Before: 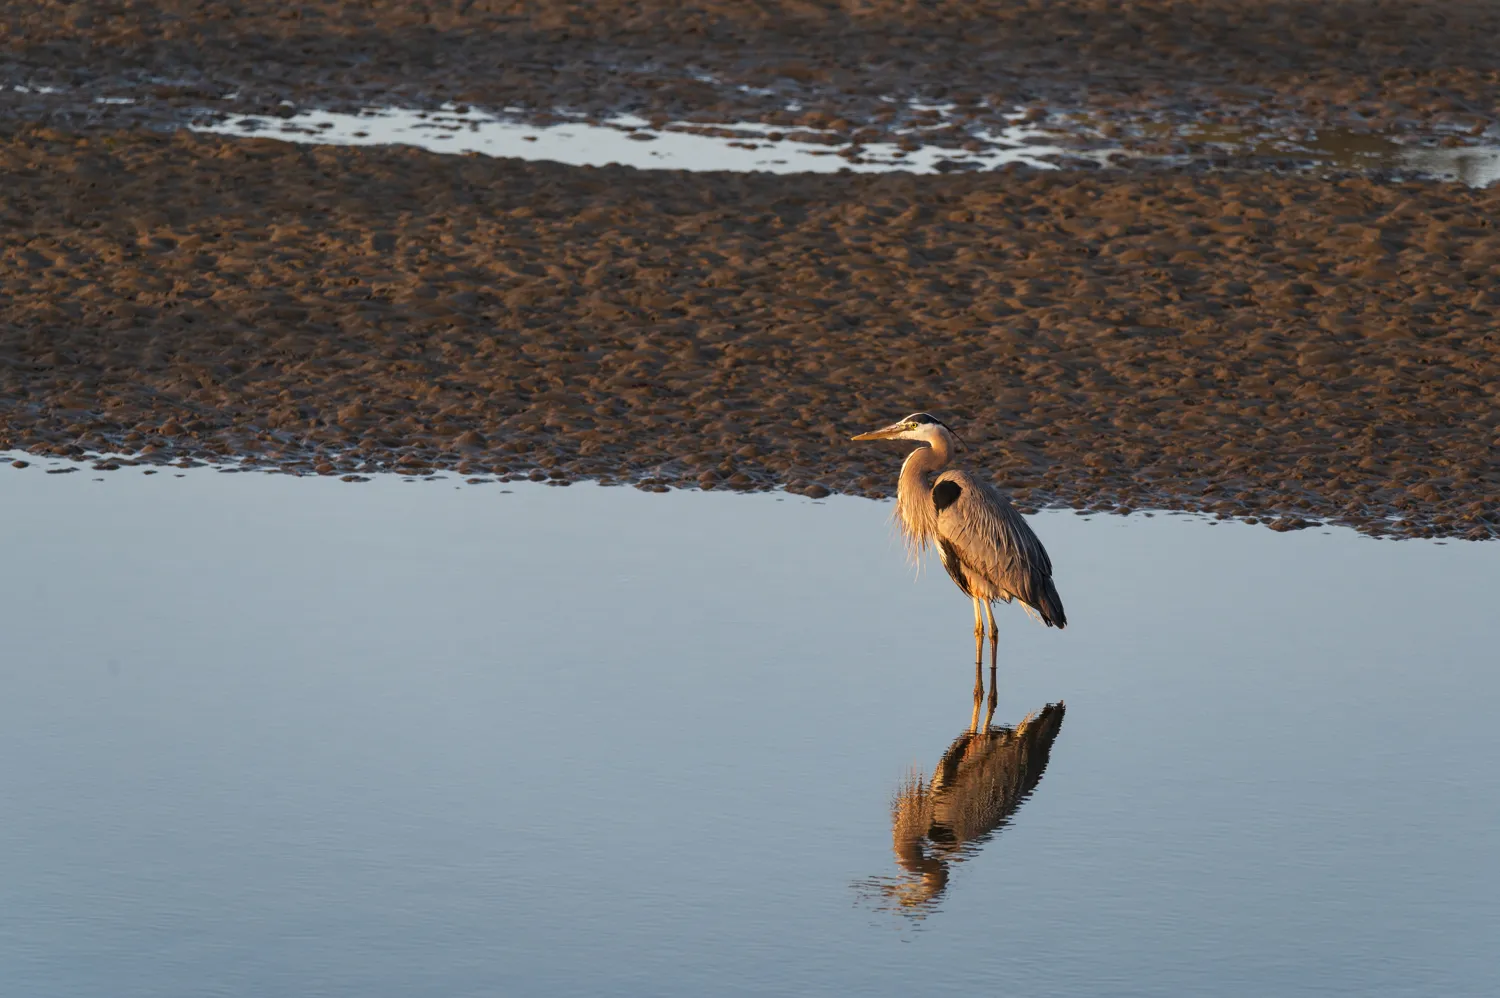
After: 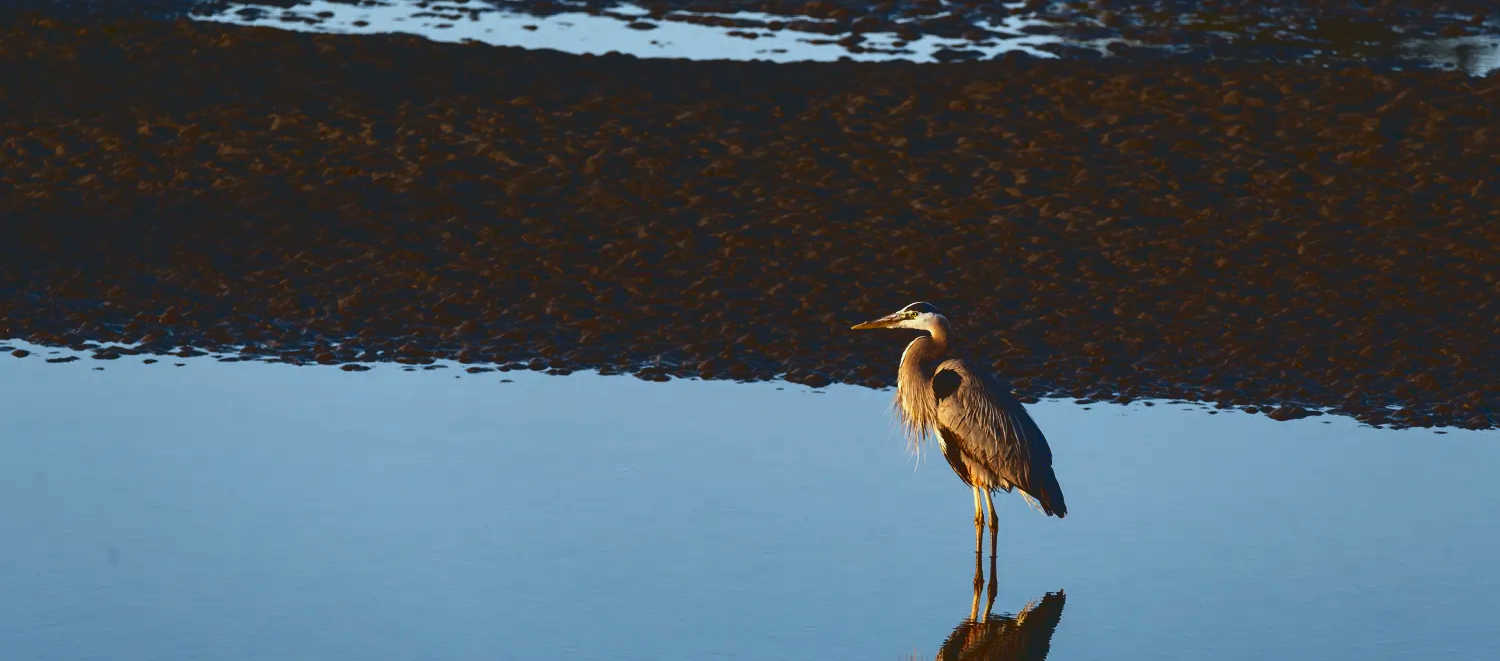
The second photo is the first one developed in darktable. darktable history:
crop: top 11.155%, bottom 22.52%
base curve: curves: ch0 [(0, 0.02) (0.083, 0.036) (1, 1)]
color calibration: illuminant F (fluorescent), F source F9 (Cool White Deluxe 4150 K) – high CRI, x 0.374, y 0.373, temperature 4160.7 K
contrast brightness saturation: contrast 0.165, saturation 0.317
